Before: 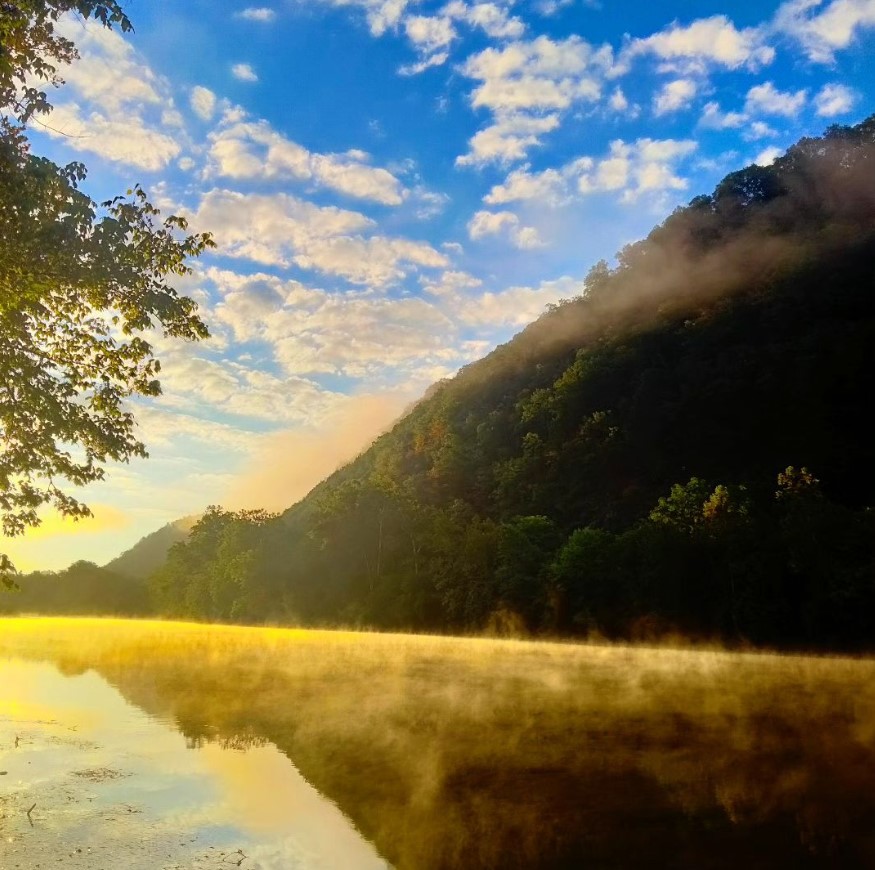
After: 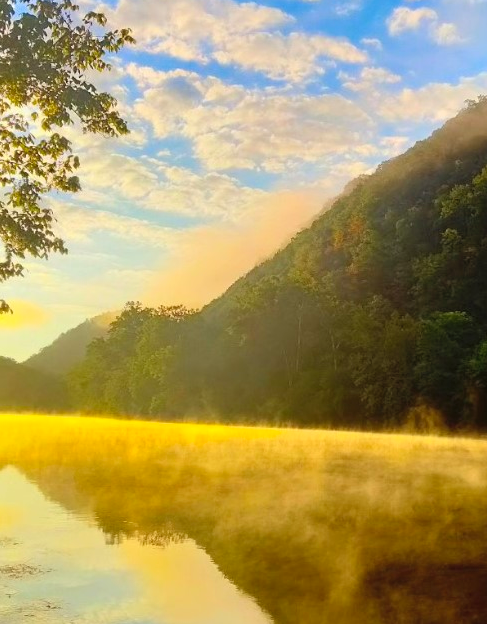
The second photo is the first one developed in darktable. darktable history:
contrast brightness saturation: brightness 0.092, saturation 0.192
crop: left 9.321%, top 23.559%, right 34.98%, bottom 4.618%
